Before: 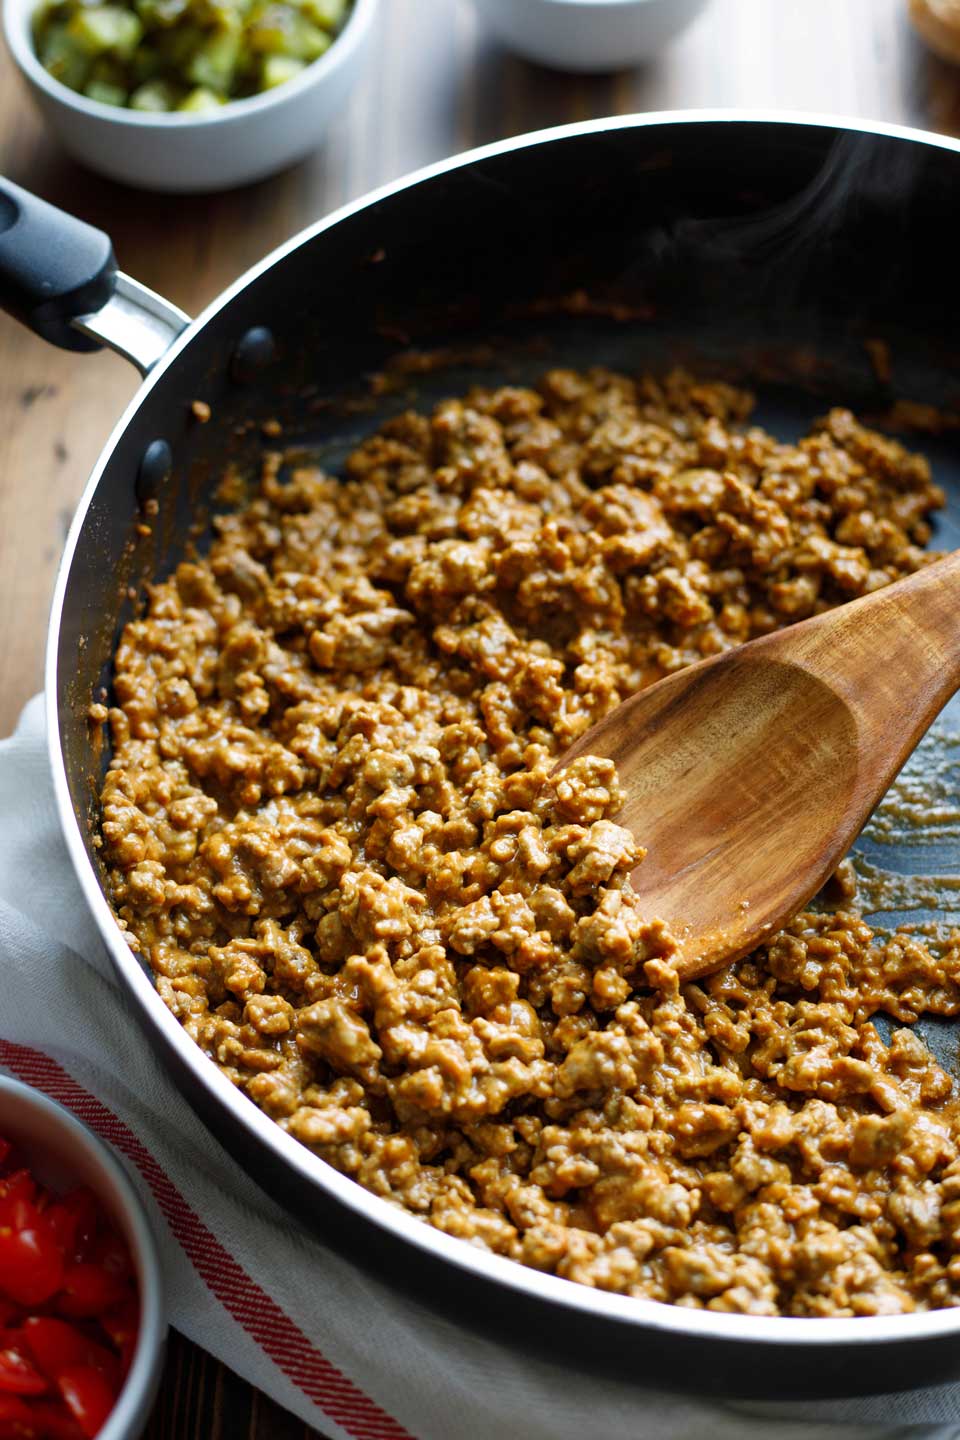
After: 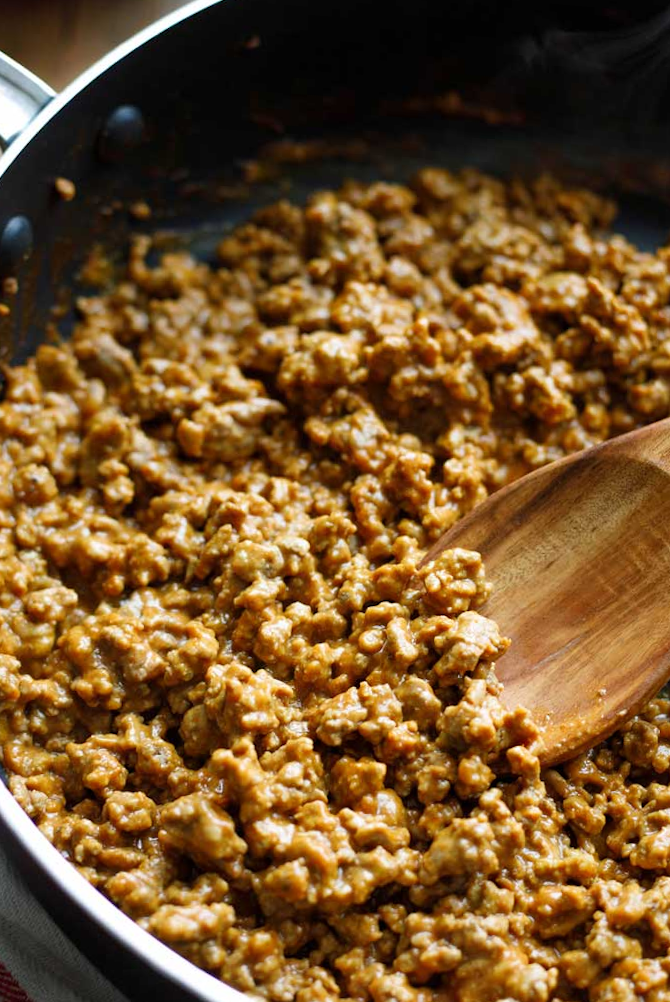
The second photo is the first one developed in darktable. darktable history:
crop and rotate: left 17.046%, top 10.659%, right 12.989%, bottom 14.553%
rotate and perspective: rotation 0.679°, lens shift (horizontal) 0.136, crop left 0.009, crop right 0.991, crop top 0.078, crop bottom 0.95
